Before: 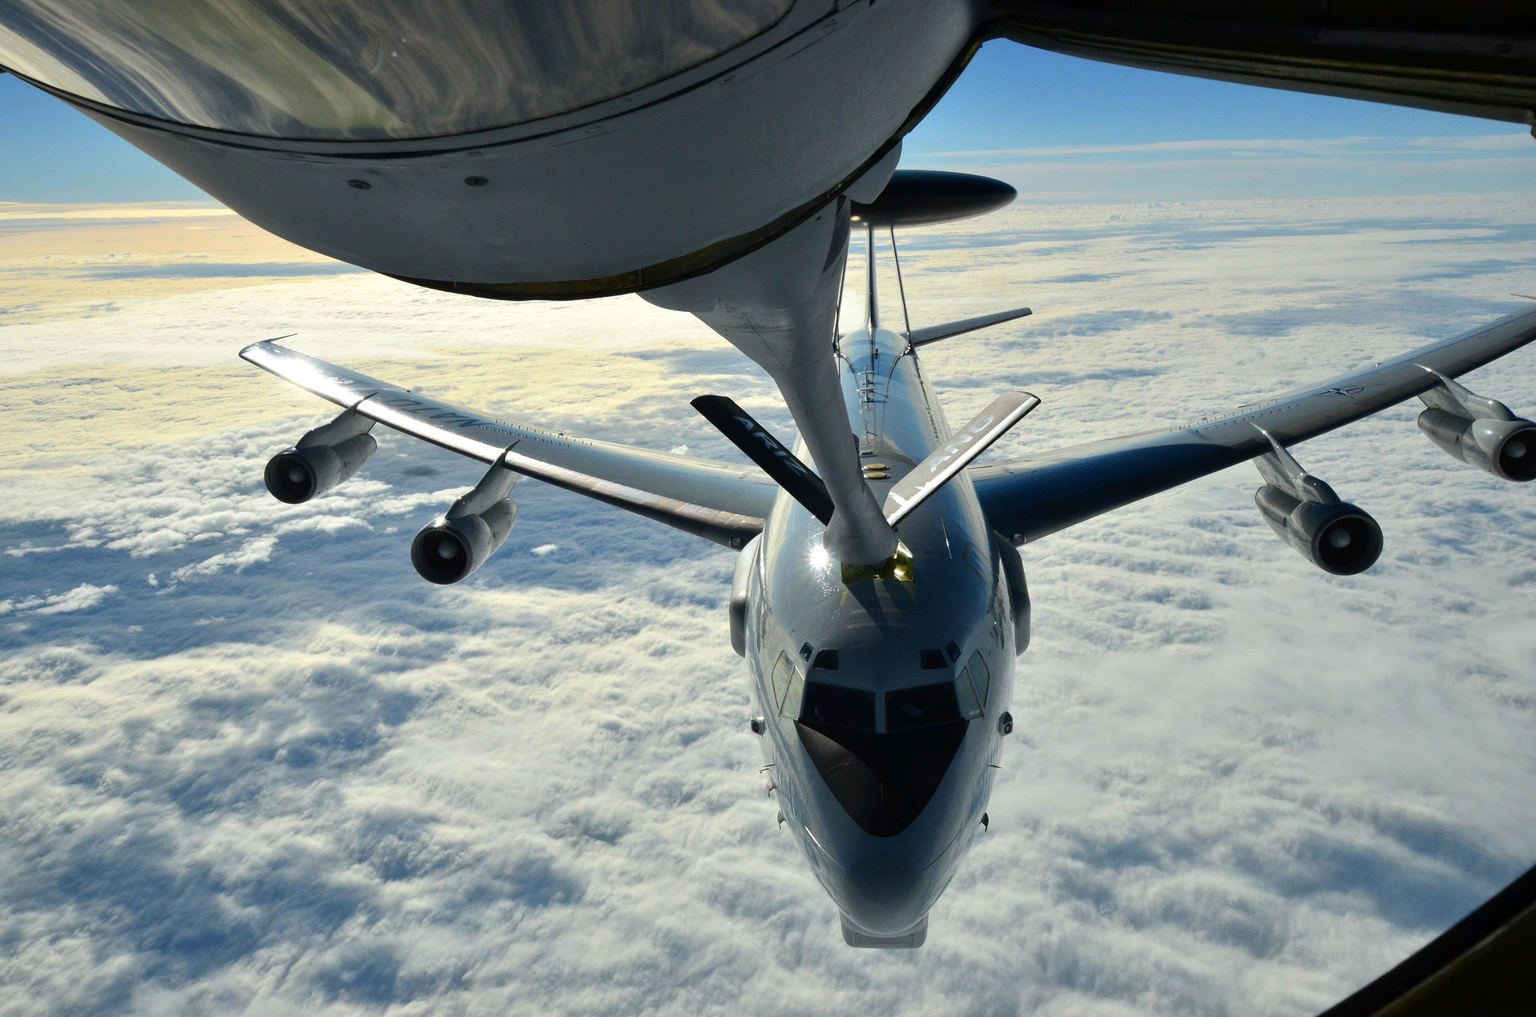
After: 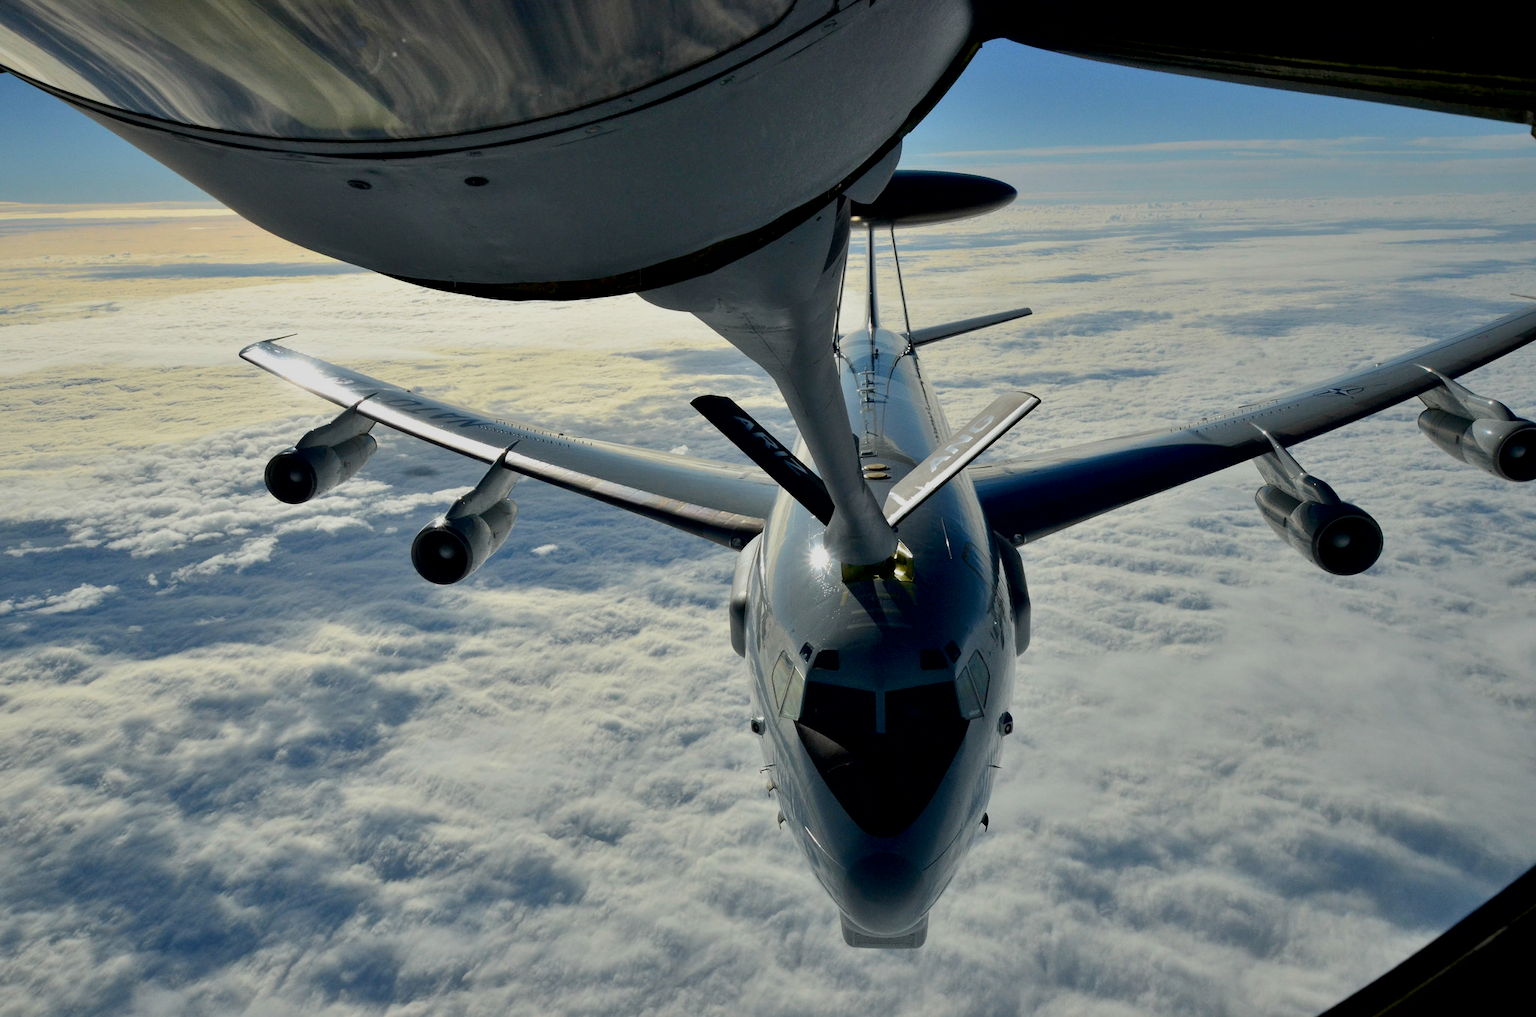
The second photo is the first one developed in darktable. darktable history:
exposure: black level correction 0.011, exposure -0.472 EV, compensate highlight preservation false
contrast brightness saturation: saturation -0.047
shadows and highlights: shadows 37.62, highlights -27.75, highlights color adjustment 72.68%, soften with gaussian
